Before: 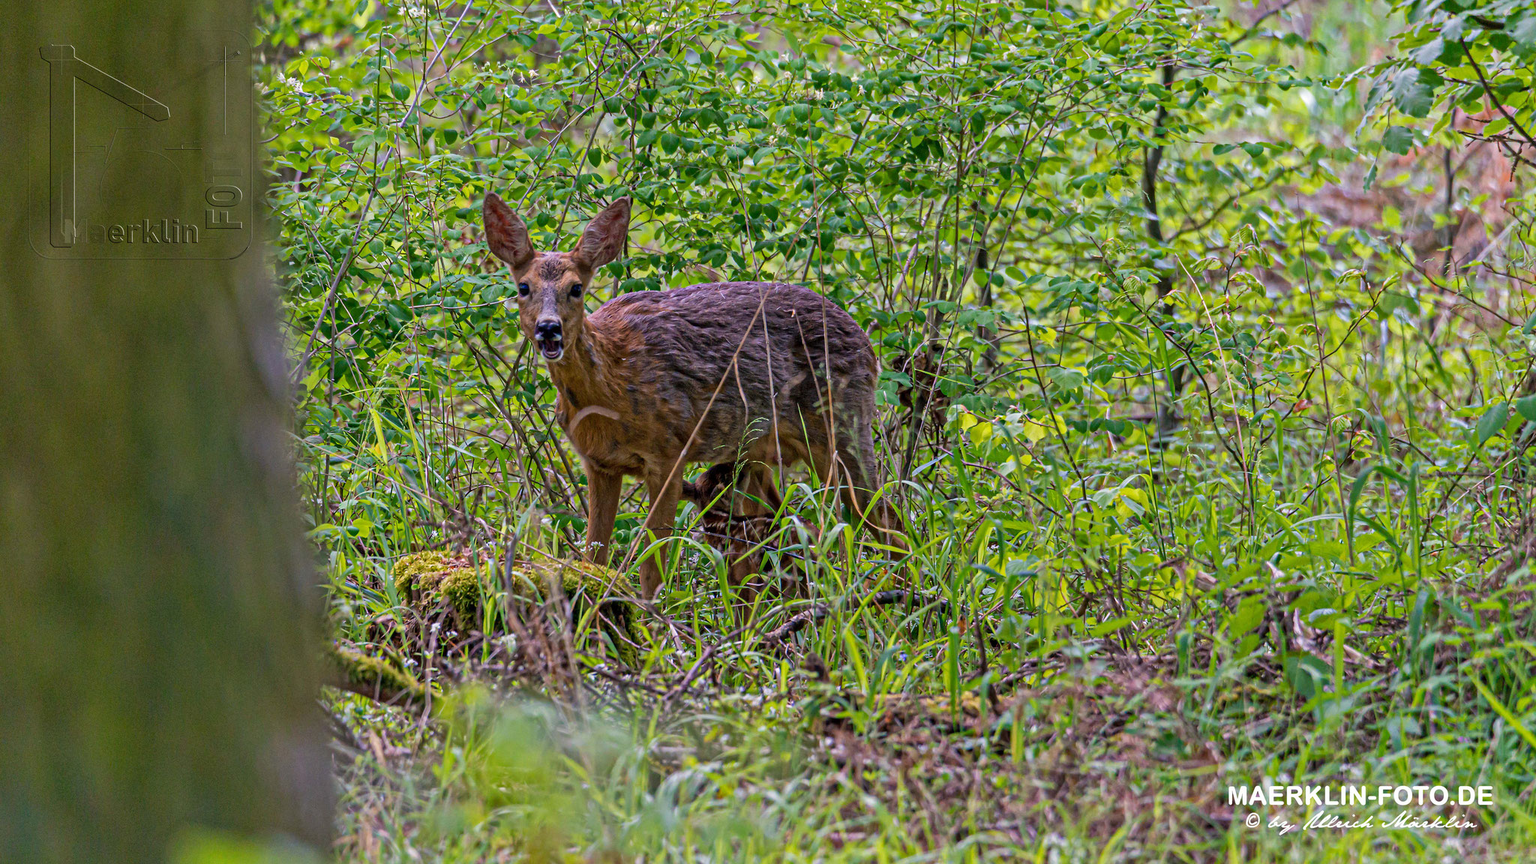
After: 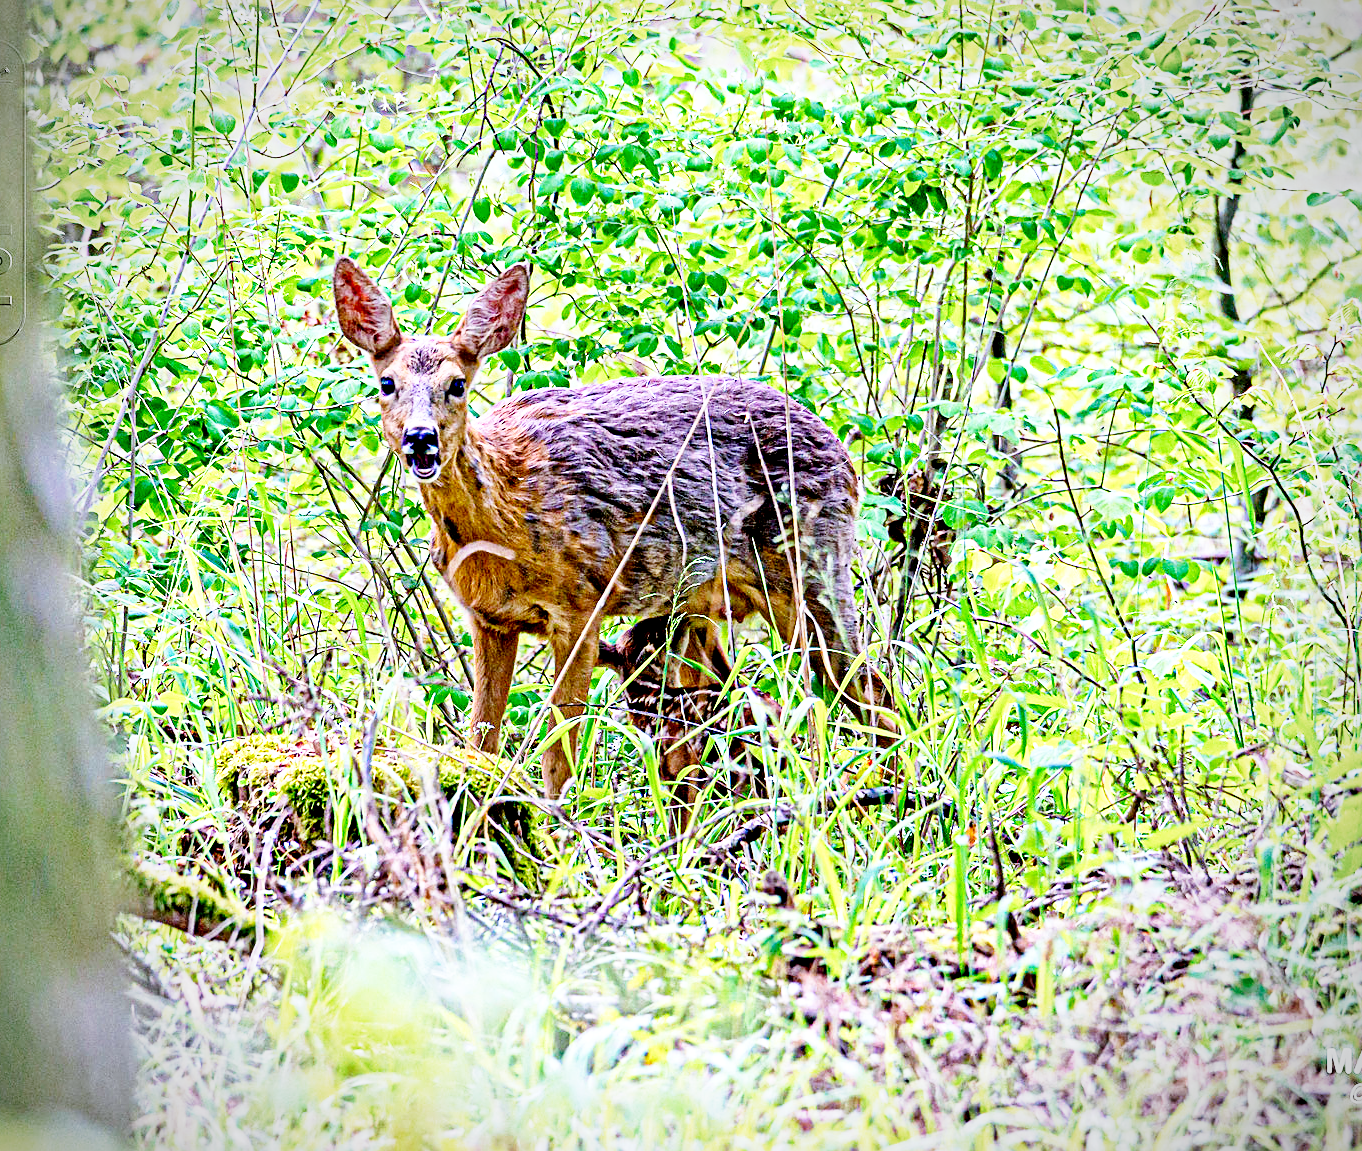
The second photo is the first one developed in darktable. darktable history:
crop and rotate: left 15.208%, right 18.281%
sharpen: on, module defaults
color calibration: gray › normalize channels true, x 0.38, y 0.39, temperature 4079.5 K, gamut compression 0.027
exposure: black level correction 0.011, exposure 1.085 EV, compensate highlight preservation false
vignetting: brightness -0.475, width/height ratio 1.096
base curve: curves: ch0 [(0, 0) (0.018, 0.026) (0.143, 0.37) (0.33, 0.731) (0.458, 0.853) (0.735, 0.965) (0.905, 0.986) (1, 1)], preserve colors none
